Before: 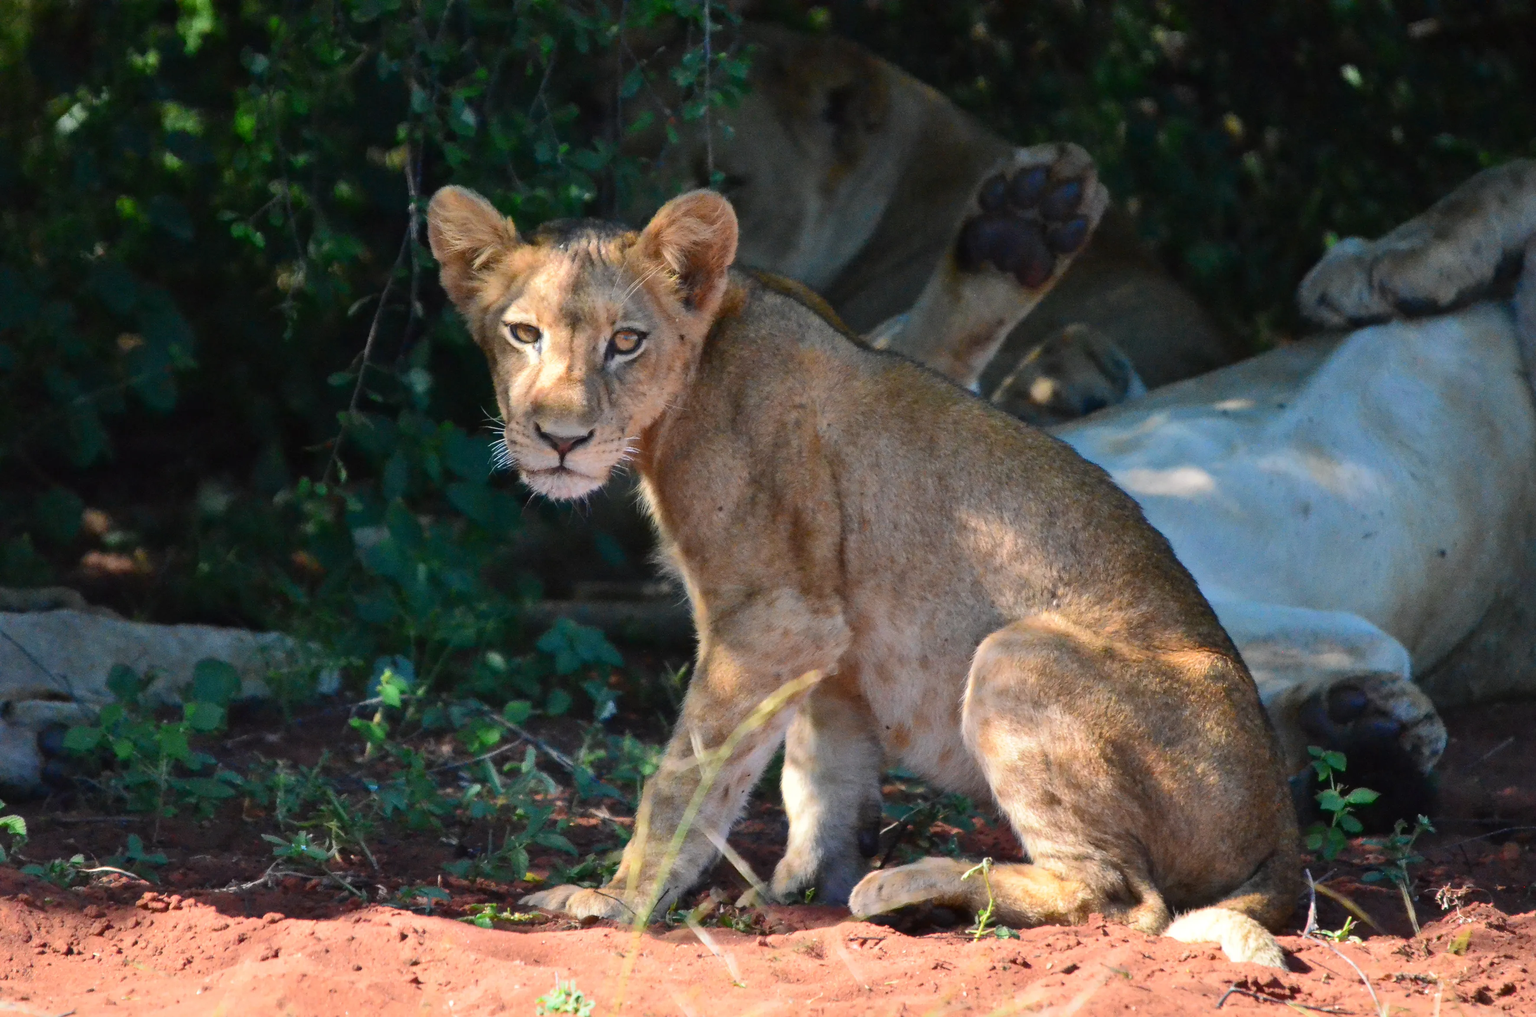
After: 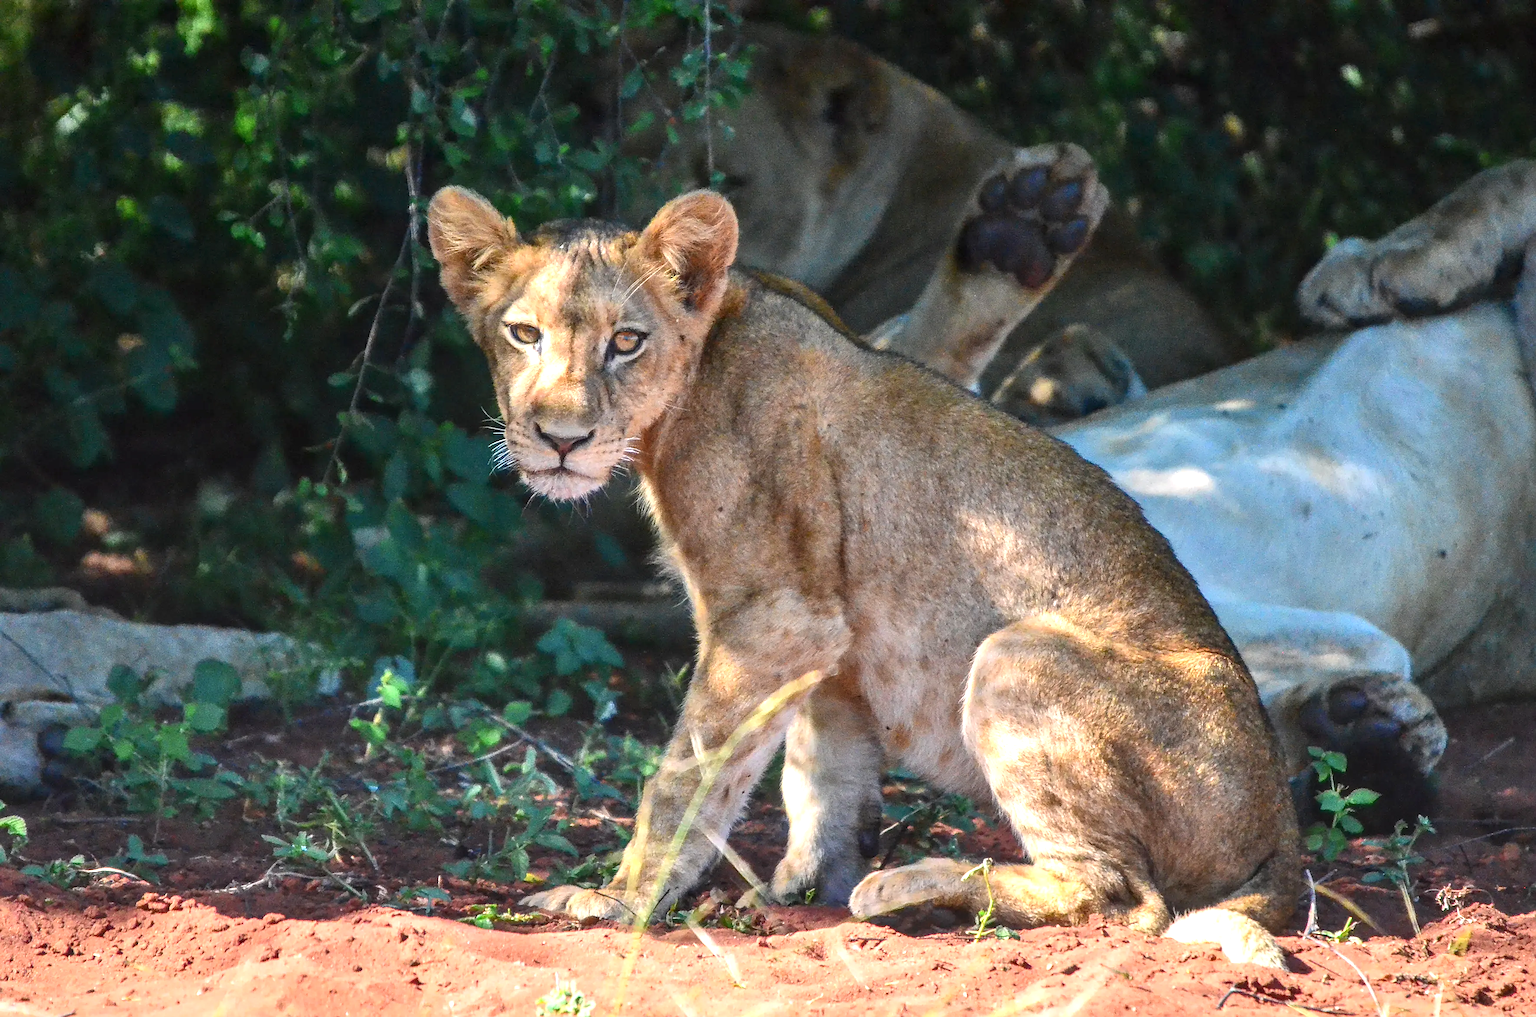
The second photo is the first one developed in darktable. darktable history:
exposure: black level correction 0, exposure 0.696 EV, compensate highlight preservation false
sharpen: on, module defaults
local contrast: highlights 2%, shadows 5%, detail 133%
